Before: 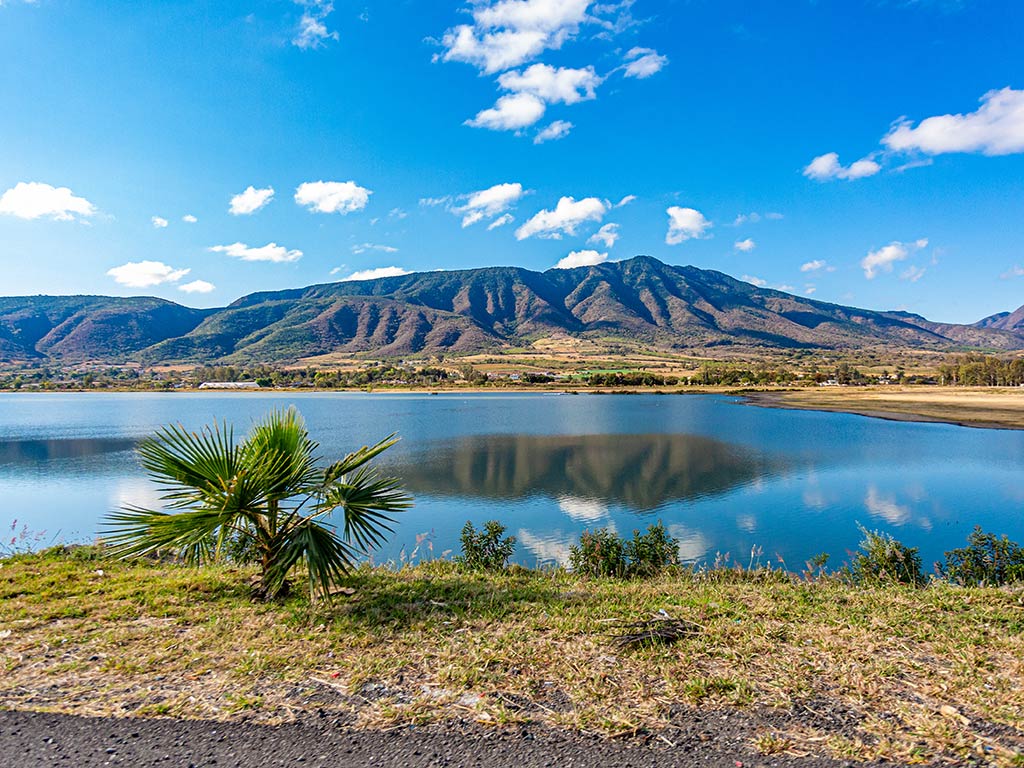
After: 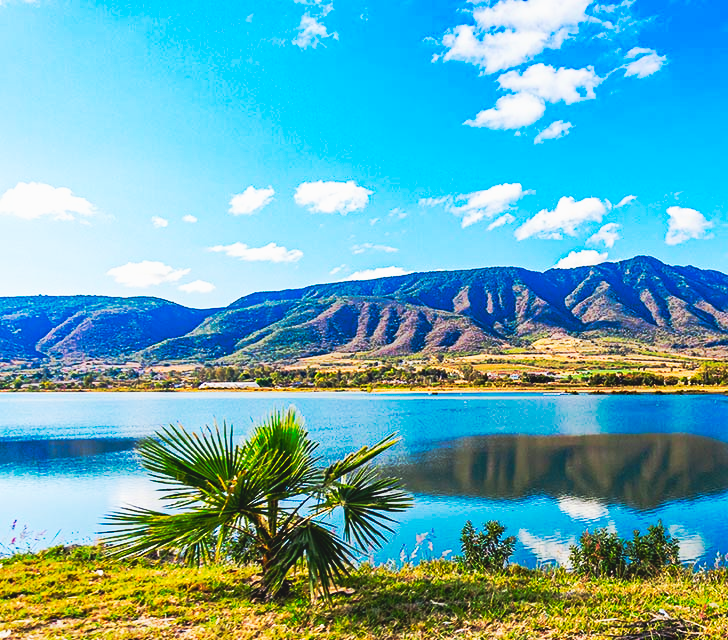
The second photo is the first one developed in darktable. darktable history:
haze removal: compatibility mode true, adaptive false
lowpass: radius 0.1, contrast 0.85, saturation 1.1, unbound 0
crop: right 28.885%, bottom 16.626%
tone curve: curves: ch0 [(0, 0) (0.003, 0.003) (0.011, 0.008) (0.025, 0.018) (0.044, 0.04) (0.069, 0.062) (0.1, 0.09) (0.136, 0.121) (0.177, 0.158) (0.224, 0.197) (0.277, 0.255) (0.335, 0.314) (0.399, 0.391) (0.468, 0.496) (0.543, 0.683) (0.623, 0.801) (0.709, 0.883) (0.801, 0.94) (0.898, 0.984) (1, 1)], preserve colors none
